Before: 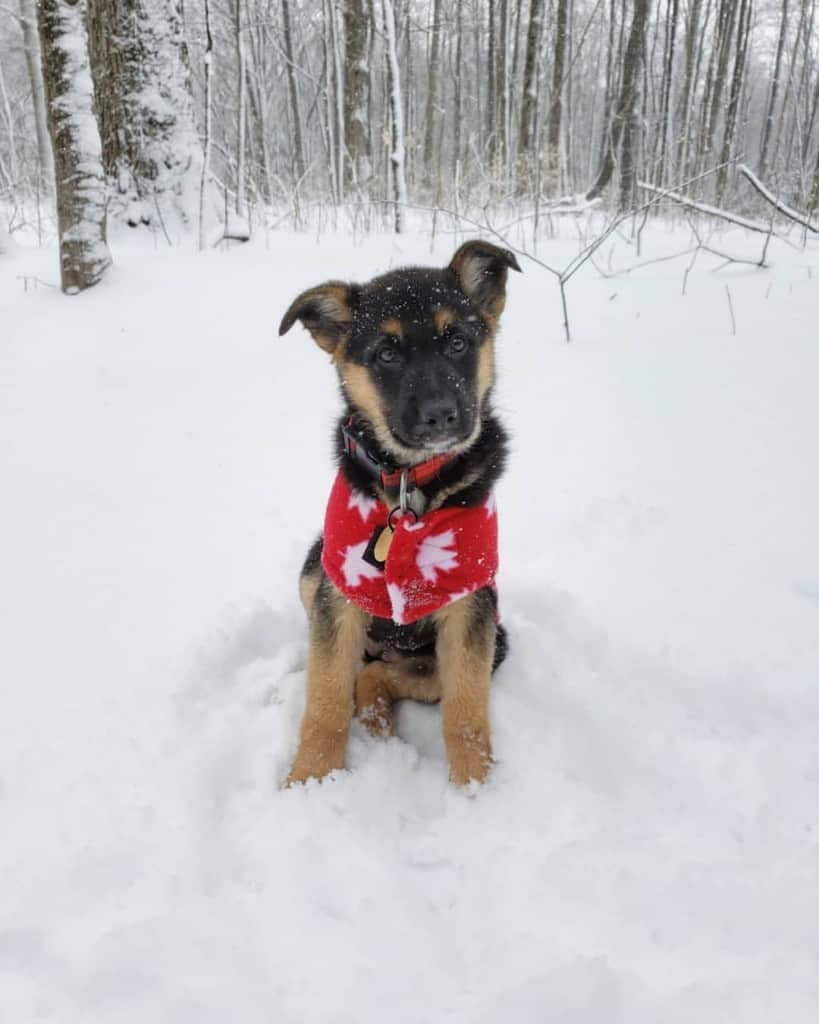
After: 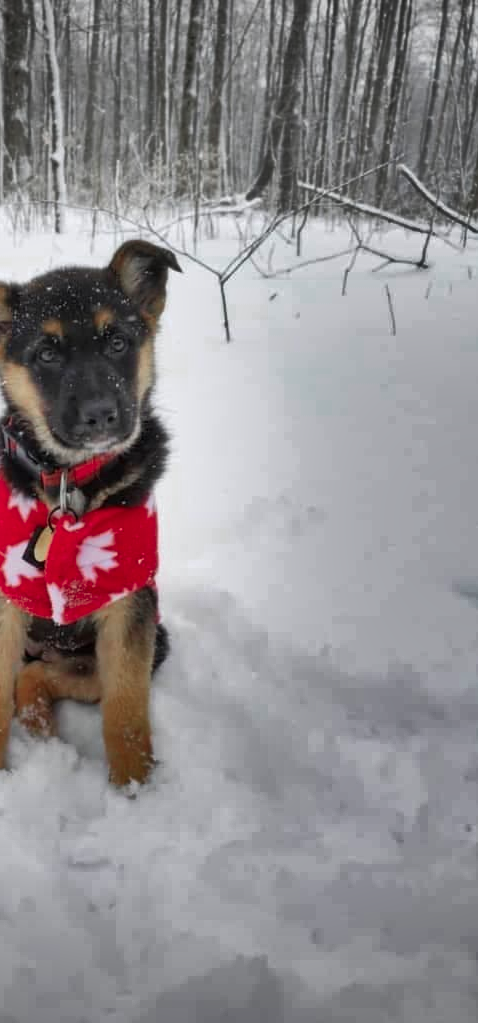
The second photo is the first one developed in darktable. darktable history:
crop: left 41.62%
vignetting: width/height ratio 1.095
color zones: curves: ch0 [(0, 0.466) (0.128, 0.466) (0.25, 0.5) (0.375, 0.456) (0.5, 0.5) (0.625, 0.5) (0.737, 0.652) (0.875, 0.5)]; ch1 [(0, 0.603) (0.125, 0.618) (0.261, 0.348) (0.372, 0.353) (0.497, 0.363) (0.611, 0.45) (0.731, 0.427) (0.875, 0.518) (0.998, 0.652)]; ch2 [(0, 0.559) (0.125, 0.451) (0.253, 0.564) (0.37, 0.578) (0.5, 0.466) (0.625, 0.471) (0.731, 0.471) (0.88, 0.485)]
shadows and highlights: shadows 21.01, highlights -80.89, soften with gaussian
